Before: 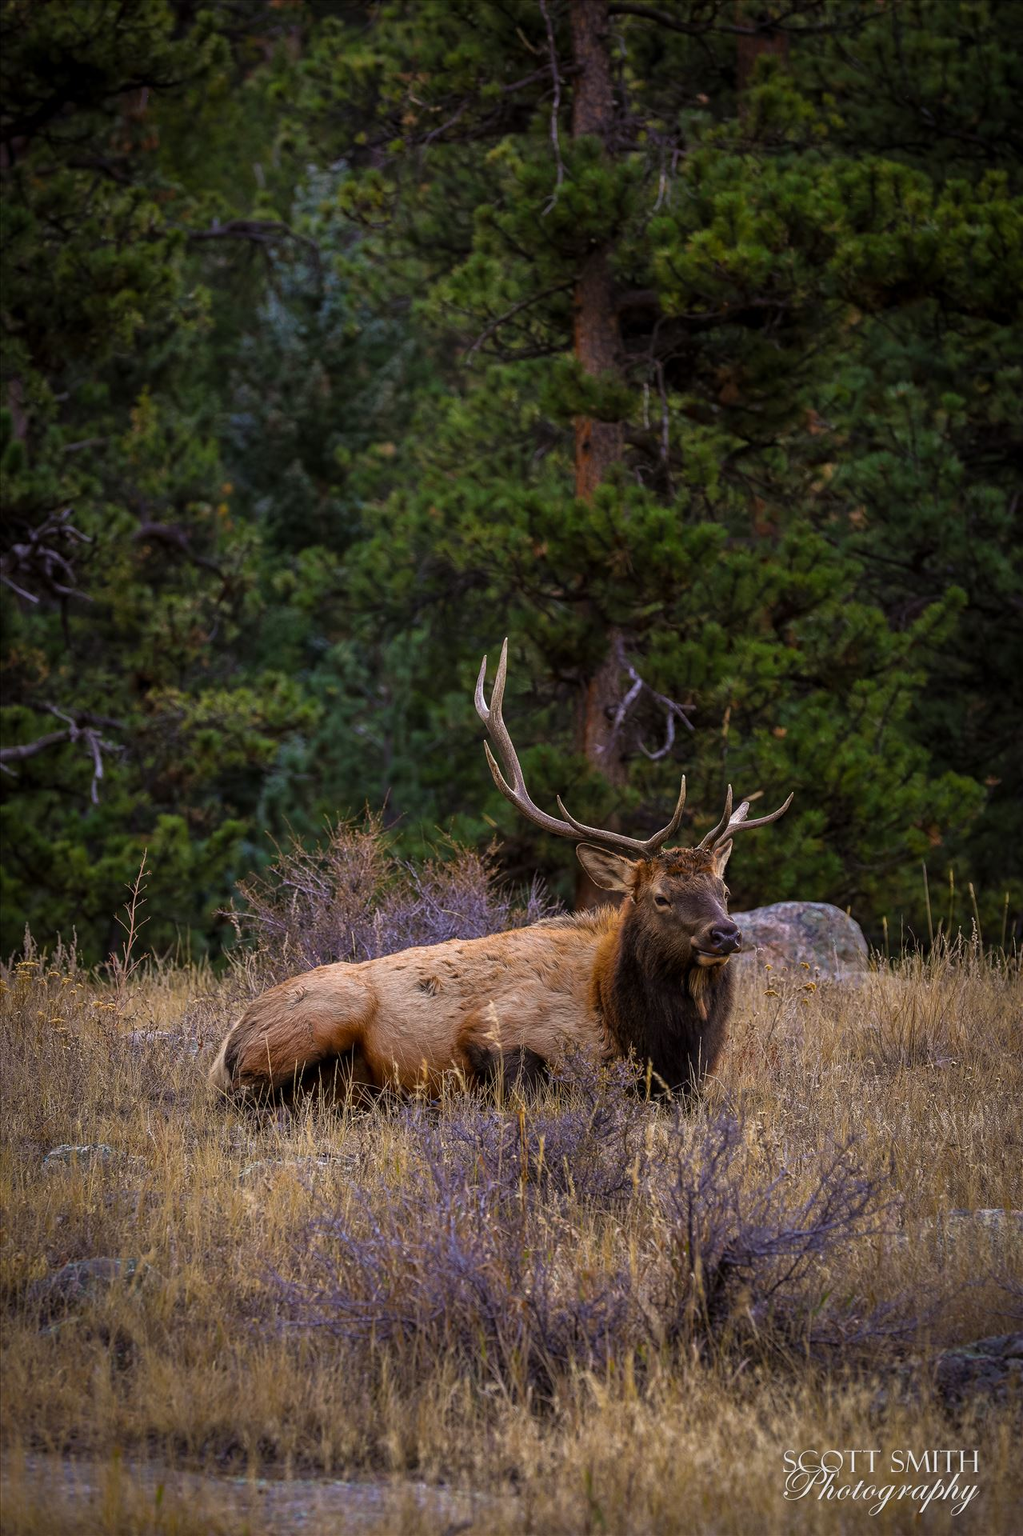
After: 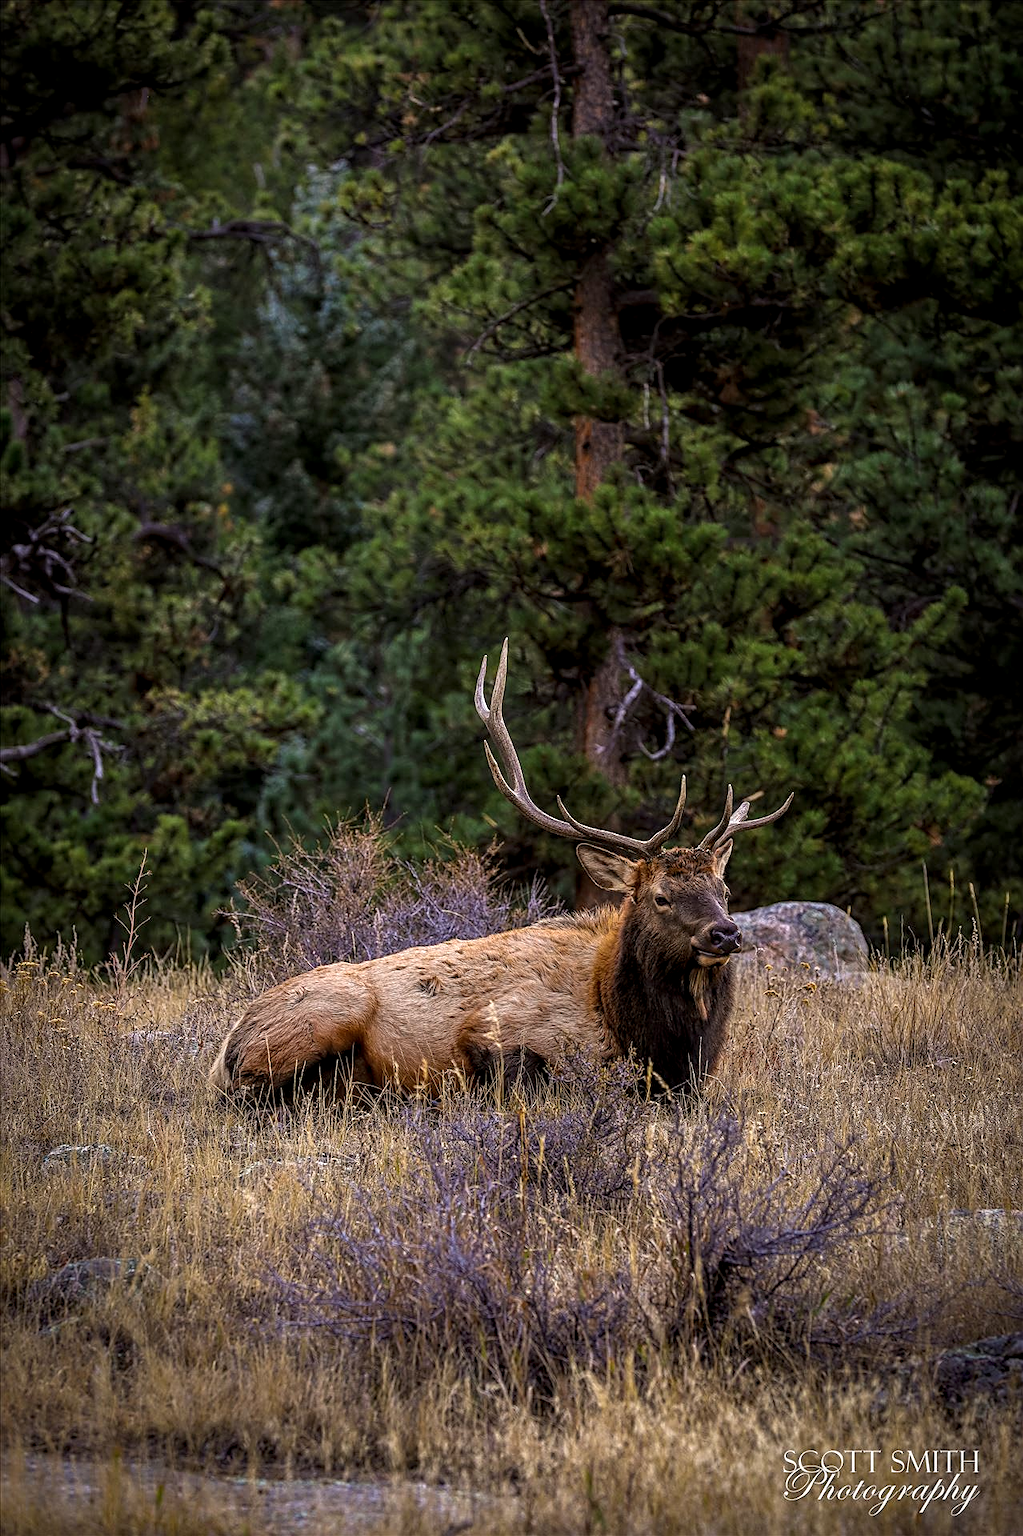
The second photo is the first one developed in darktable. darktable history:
local contrast: highlights 62%, detail 143%, midtone range 0.433
sharpen: on, module defaults
